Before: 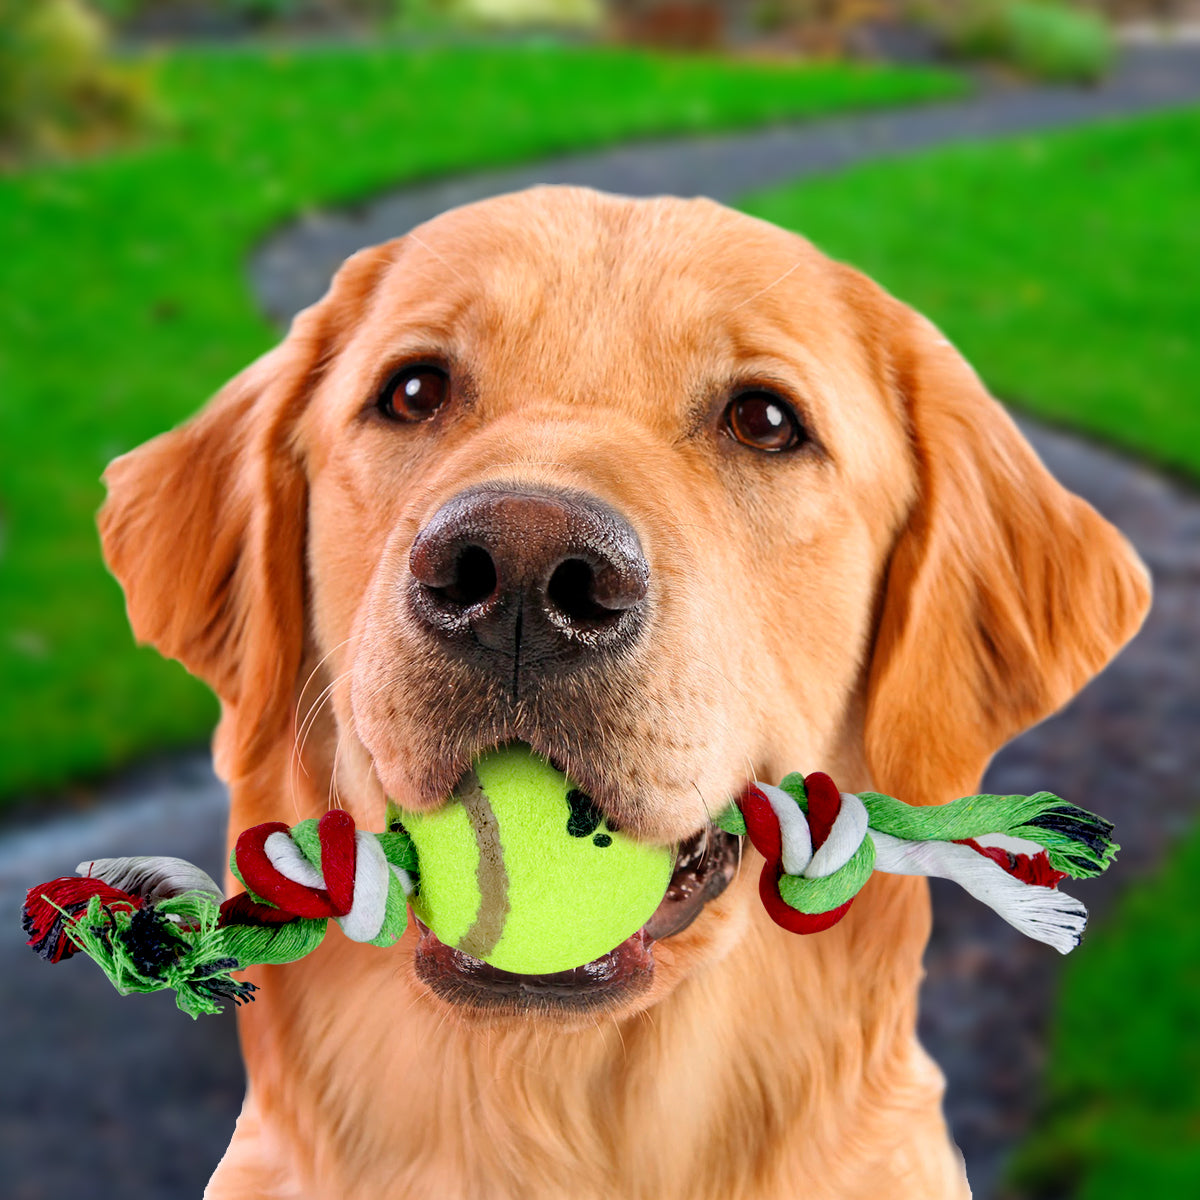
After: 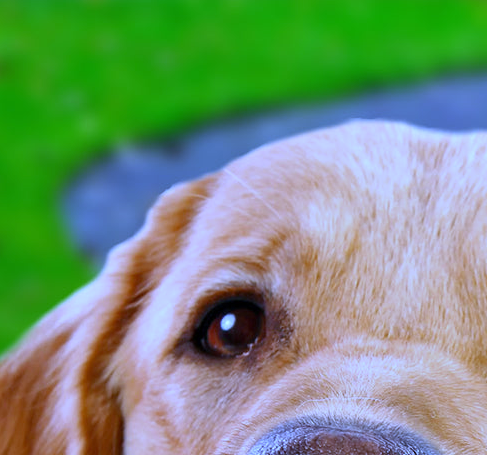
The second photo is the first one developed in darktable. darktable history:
white balance: red 0.766, blue 1.537
crop: left 15.452%, top 5.459%, right 43.956%, bottom 56.62%
